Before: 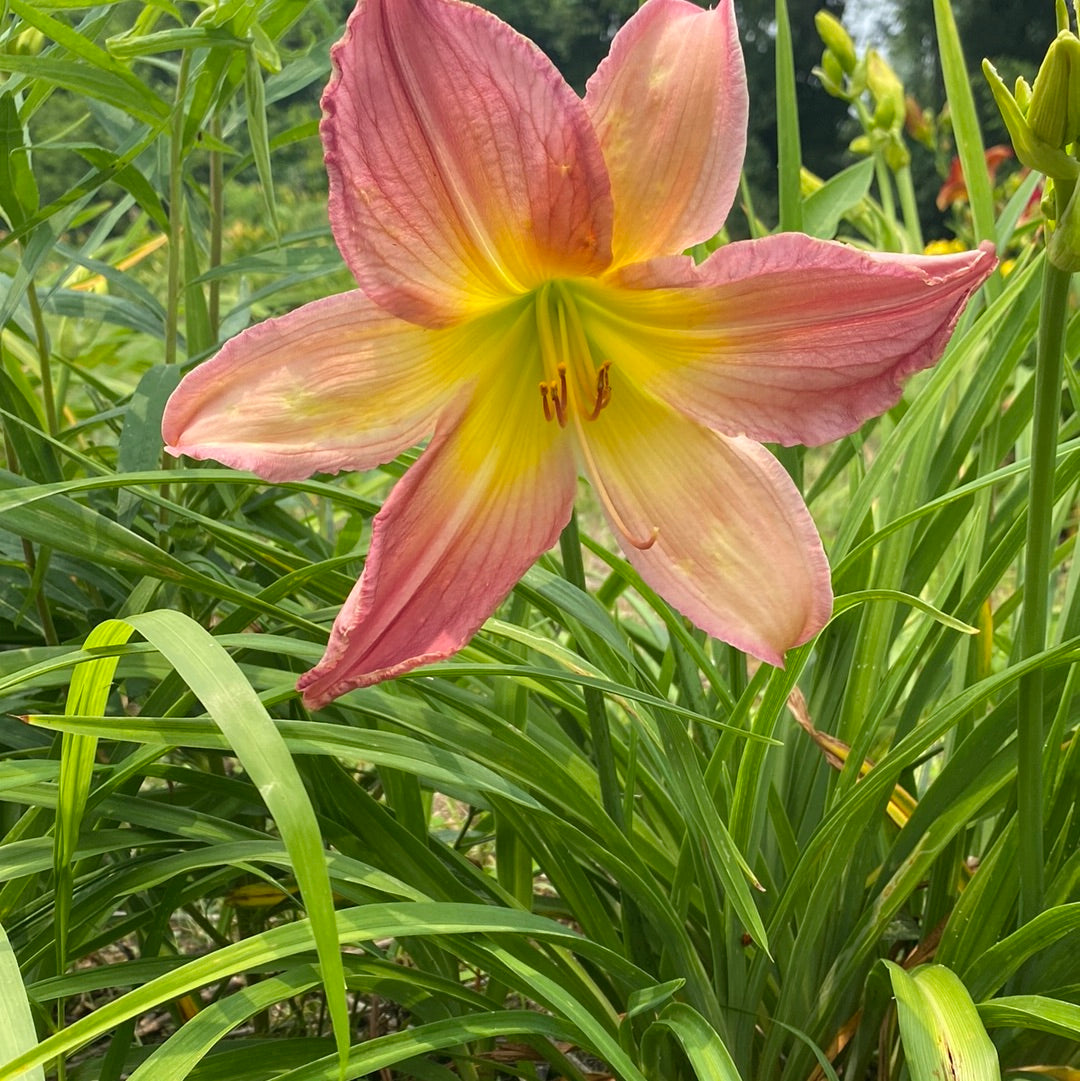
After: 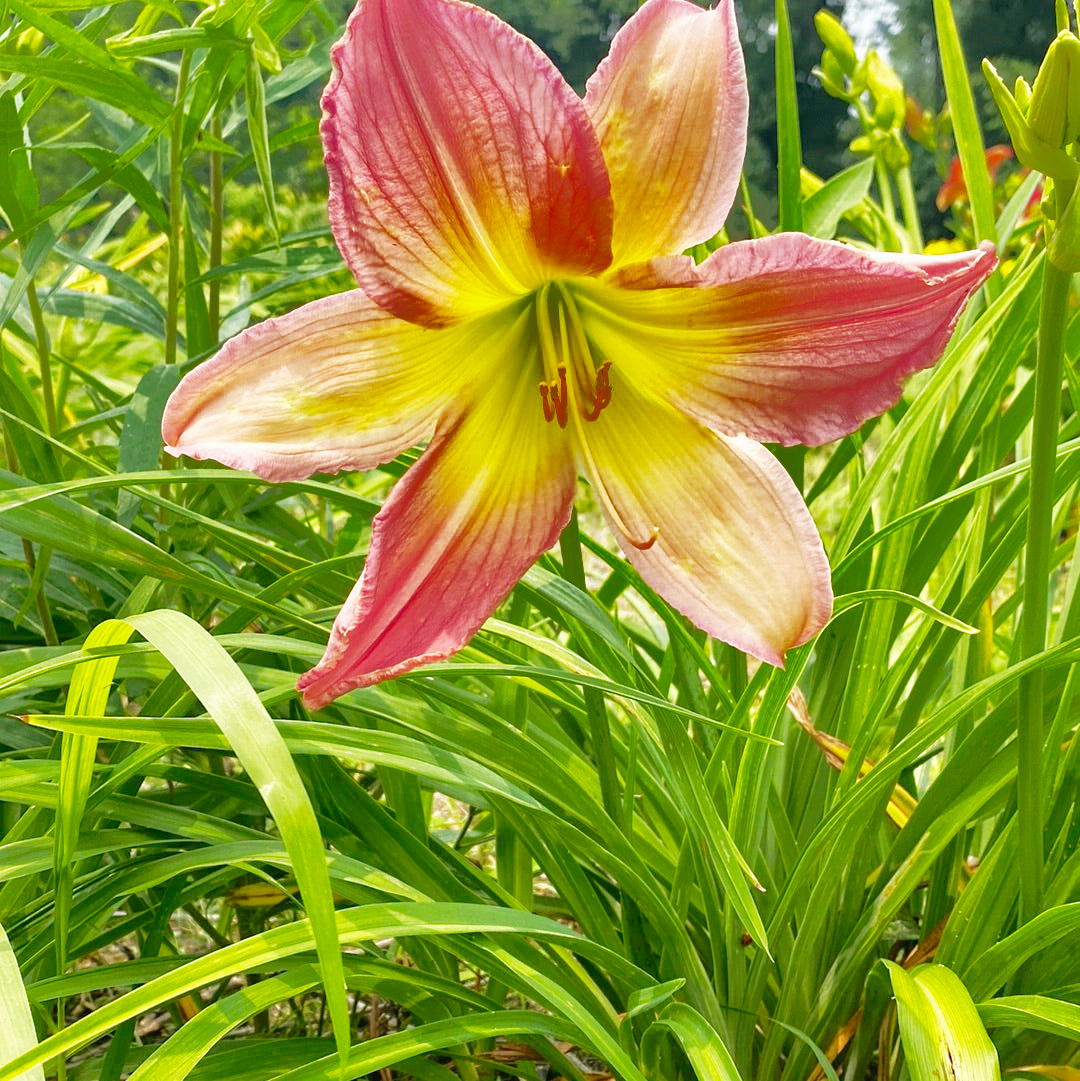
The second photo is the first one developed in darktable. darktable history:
base curve: curves: ch0 [(0, 0) (0.012, 0.01) (0.073, 0.168) (0.31, 0.711) (0.645, 0.957) (1, 1)], preserve colors none
shadows and highlights: shadows 38.43, highlights -74.54
